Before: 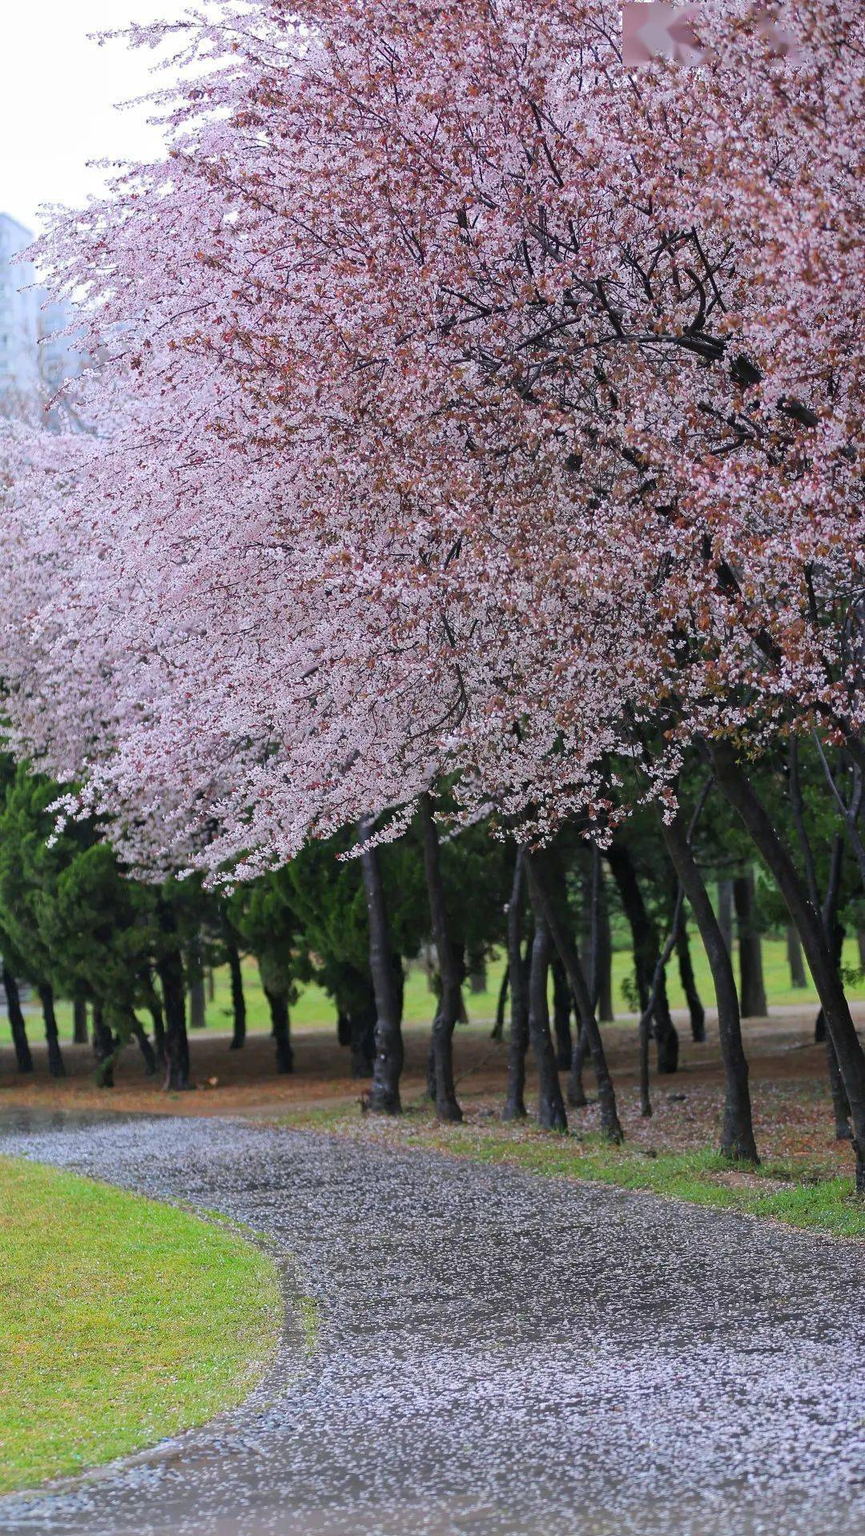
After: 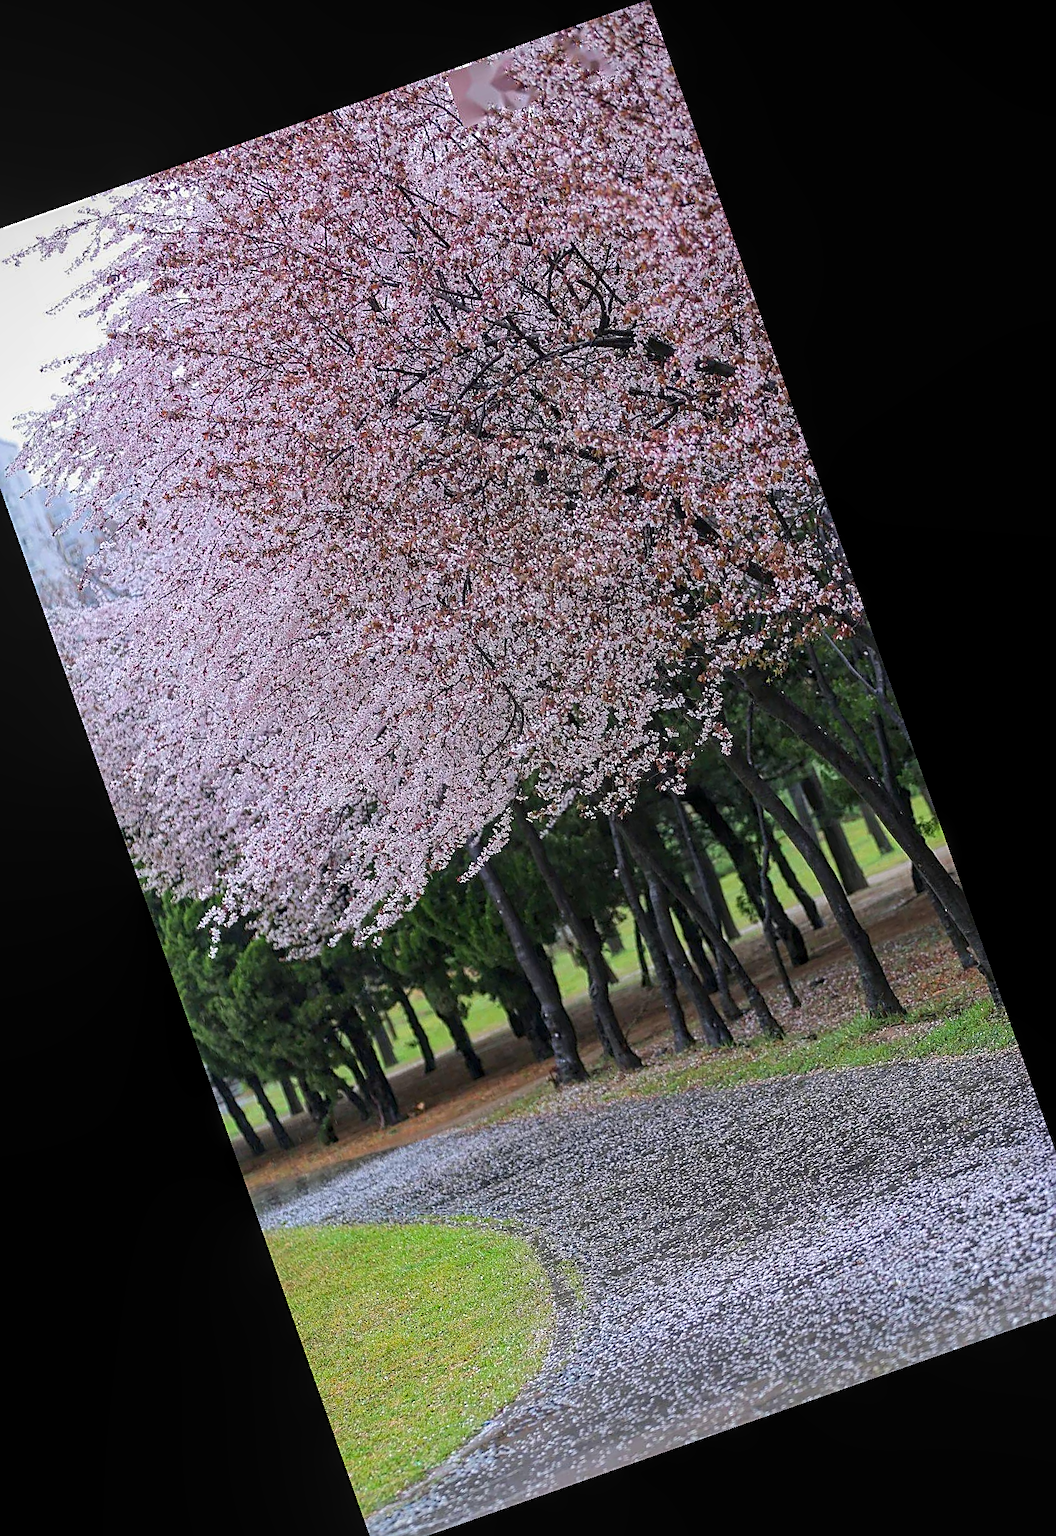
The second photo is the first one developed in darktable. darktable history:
local contrast: on, module defaults
sharpen: amount 0.75
crop and rotate: angle 19.43°, left 6.812%, right 4.125%, bottom 1.087%
